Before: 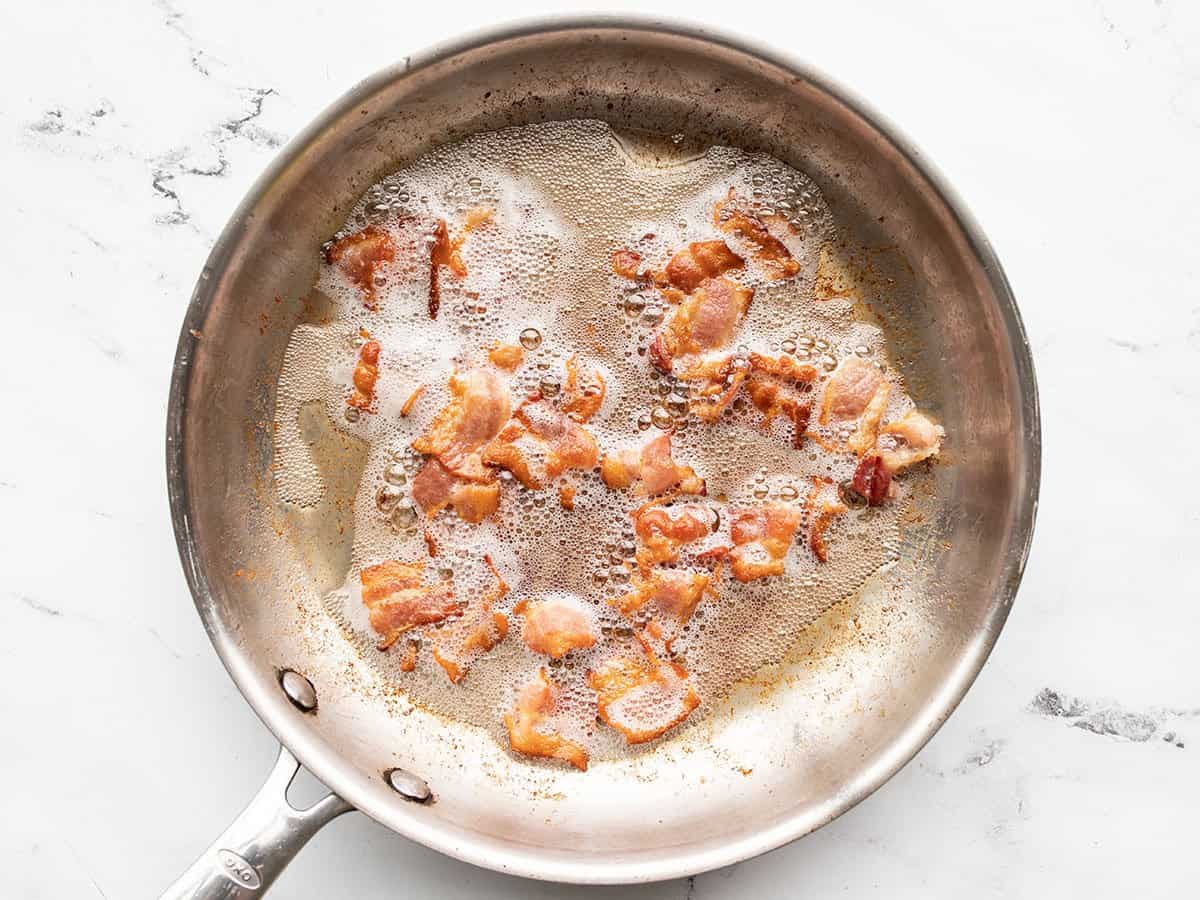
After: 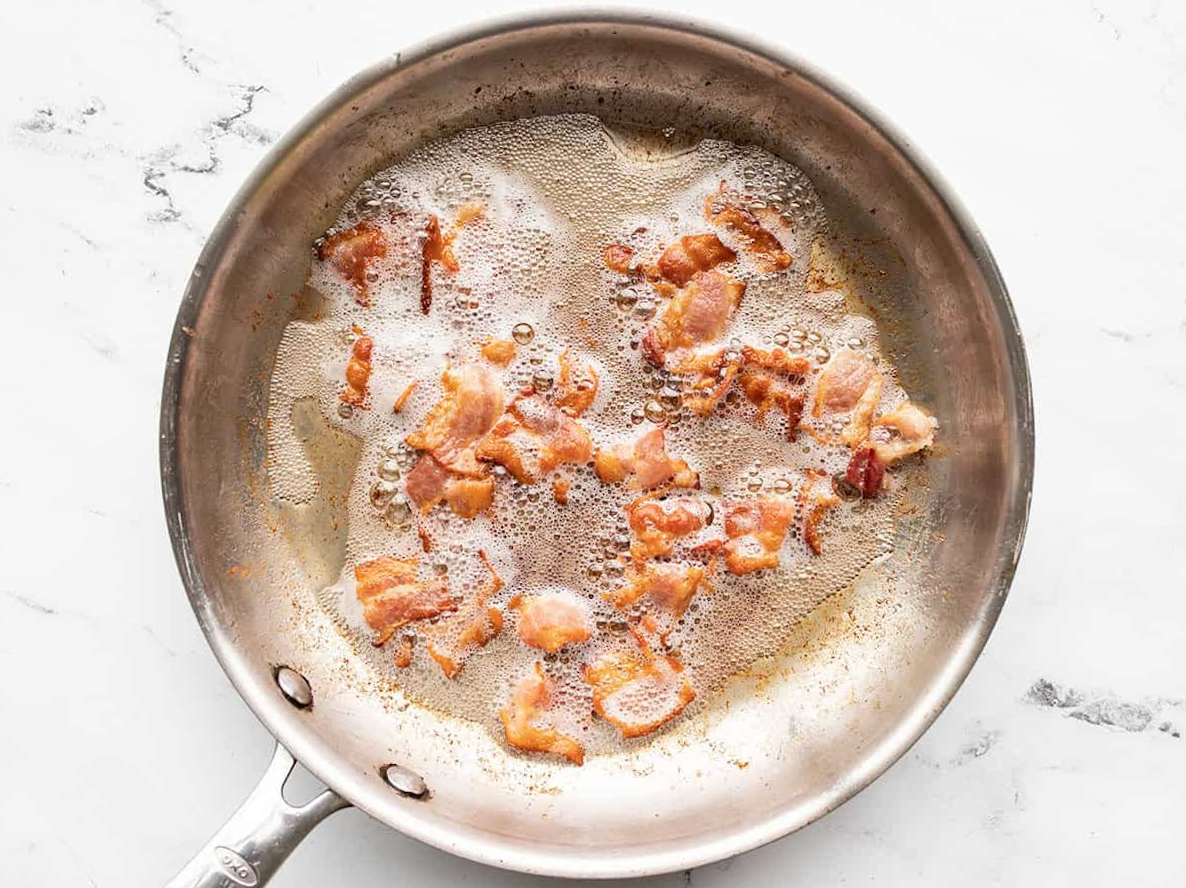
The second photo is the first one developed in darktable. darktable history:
rotate and perspective: rotation -0.45°, automatic cropping original format, crop left 0.008, crop right 0.992, crop top 0.012, crop bottom 0.988
tone equalizer: -8 EV 0.06 EV, smoothing diameter 25%, edges refinement/feathering 10, preserve details guided filter
